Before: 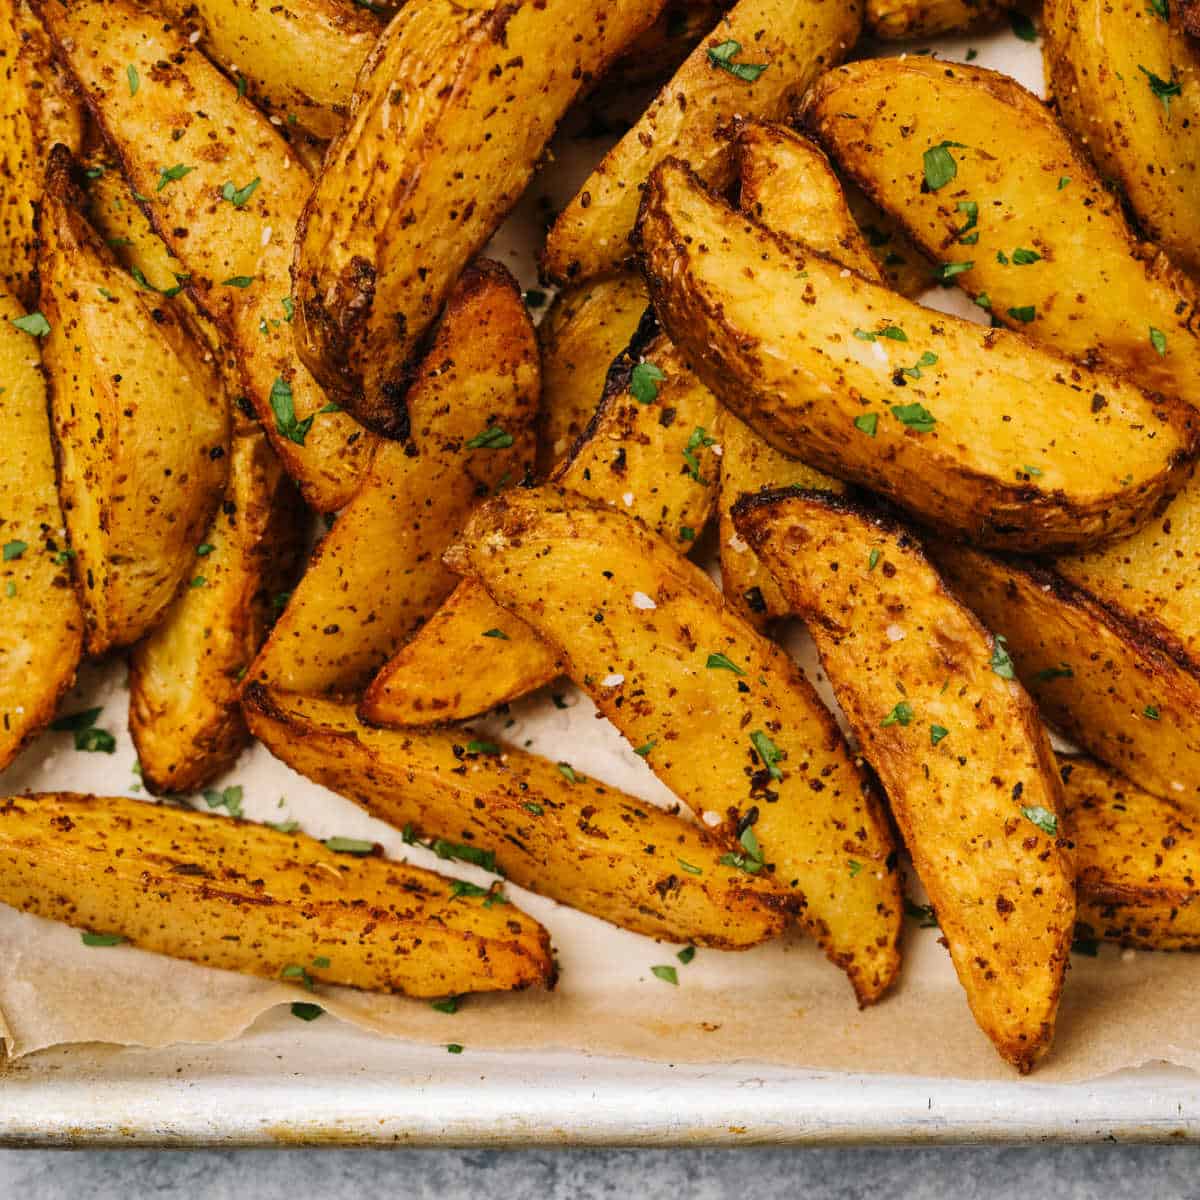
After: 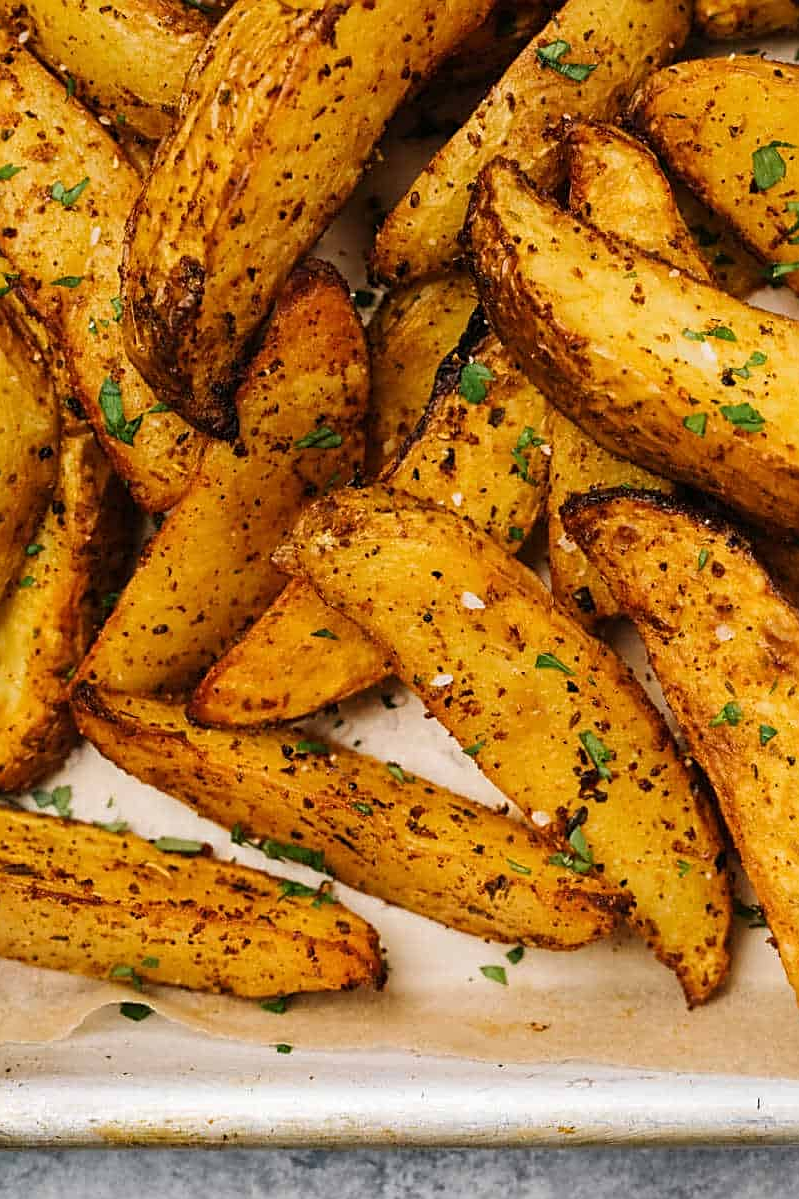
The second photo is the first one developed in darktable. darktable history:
crop and rotate: left 14.292%, right 19.041%
sharpen: on, module defaults
